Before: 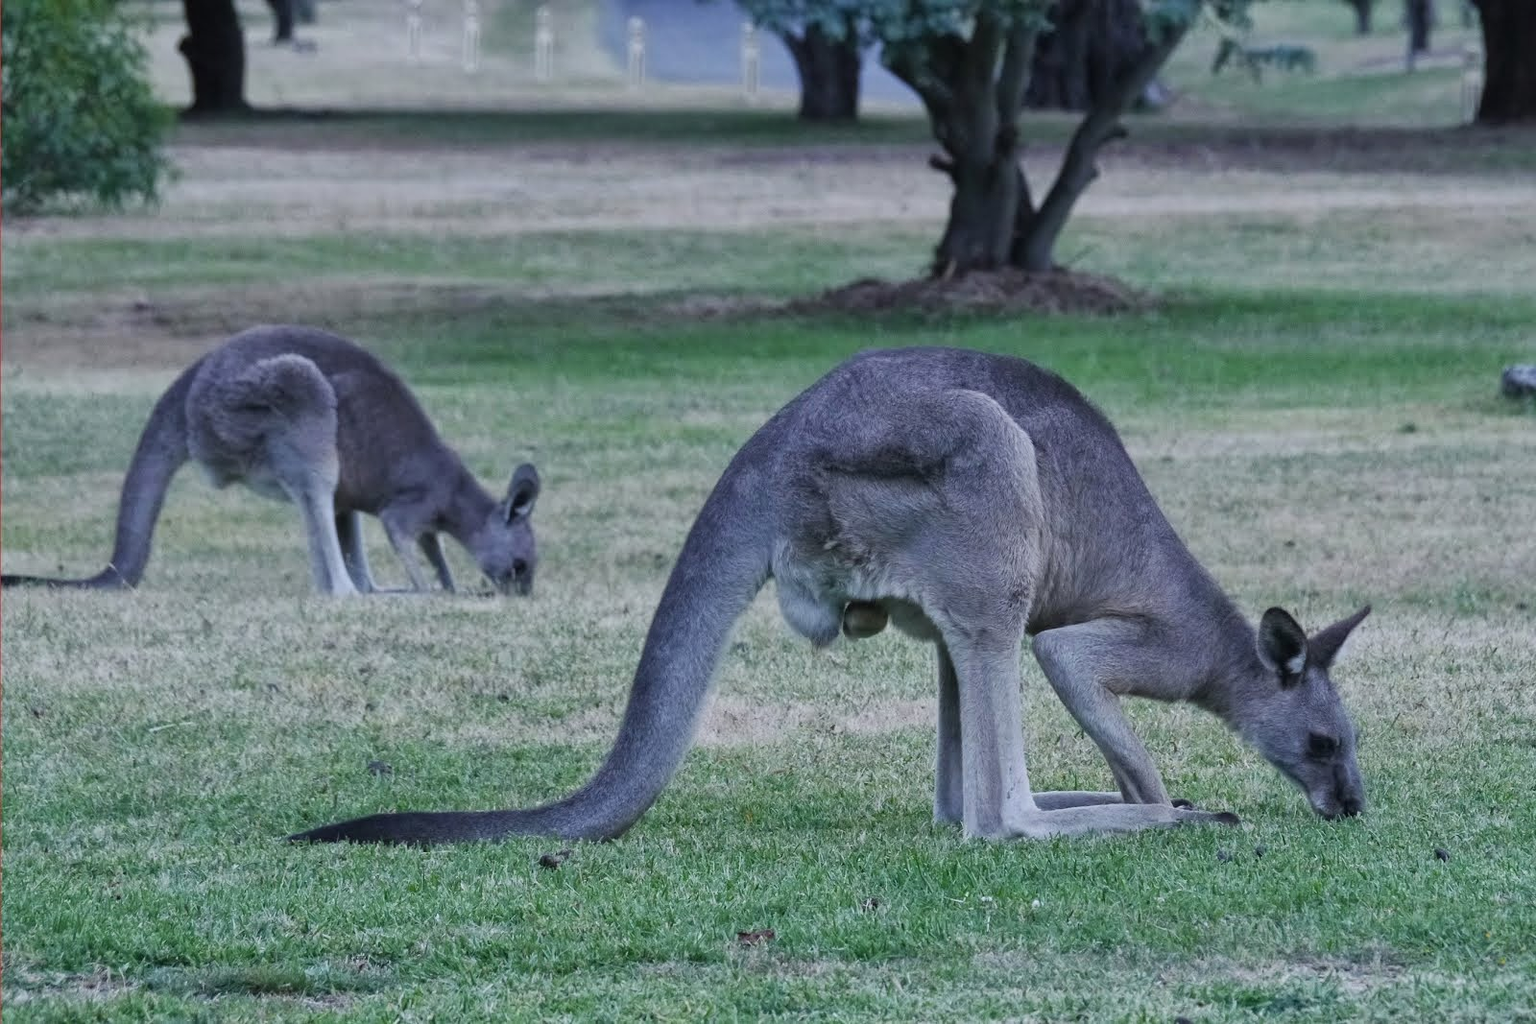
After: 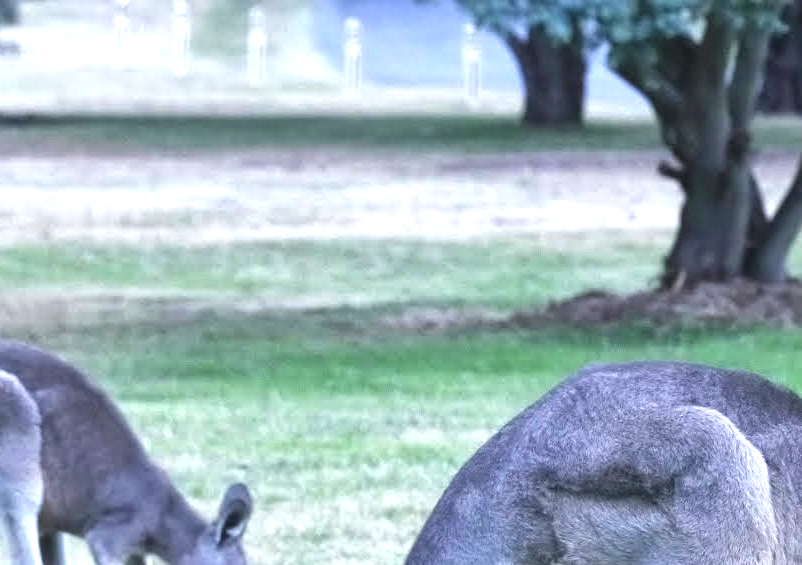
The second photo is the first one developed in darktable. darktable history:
exposure: black level correction 0, exposure 1.46 EV, compensate highlight preservation false
crop: left 19.386%, right 30.442%, bottom 47.009%
